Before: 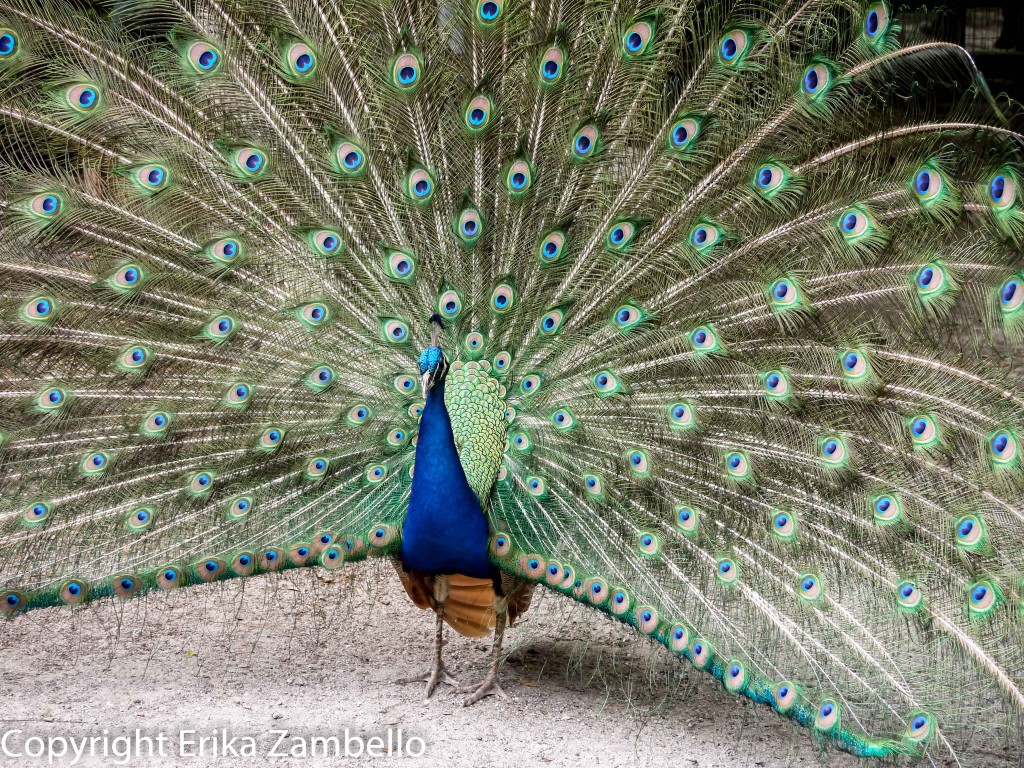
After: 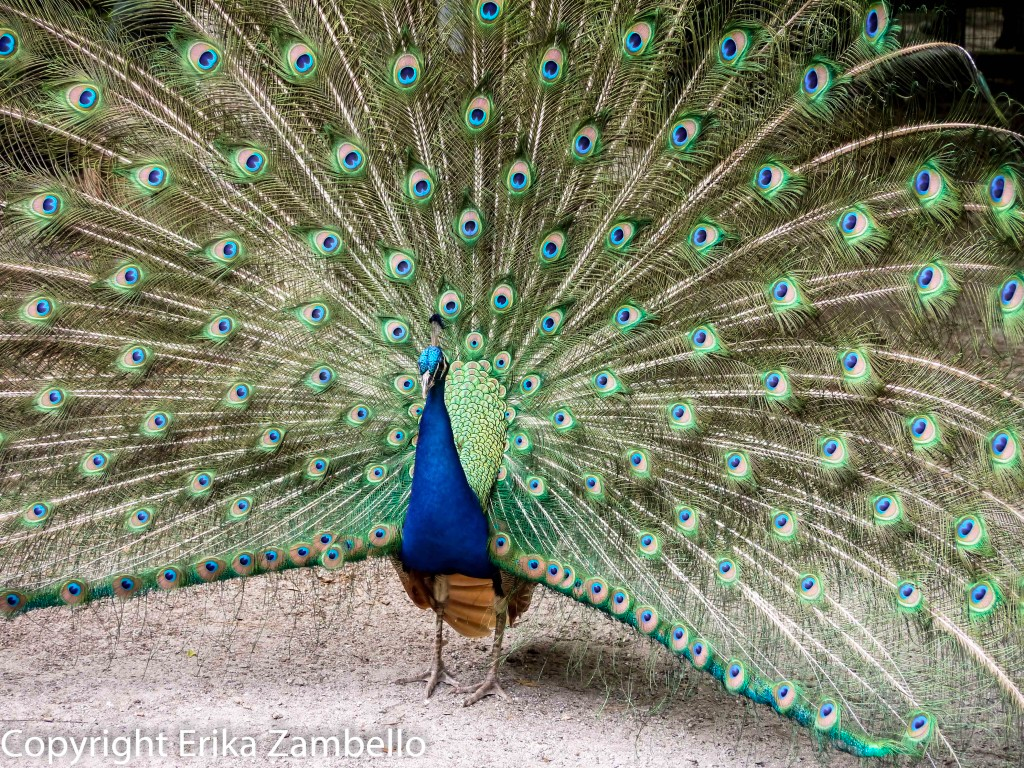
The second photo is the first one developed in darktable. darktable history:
tone equalizer: smoothing diameter 24.85%, edges refinement/feathering 14.52, preserve details guided filter
velvia: on, module defaults
